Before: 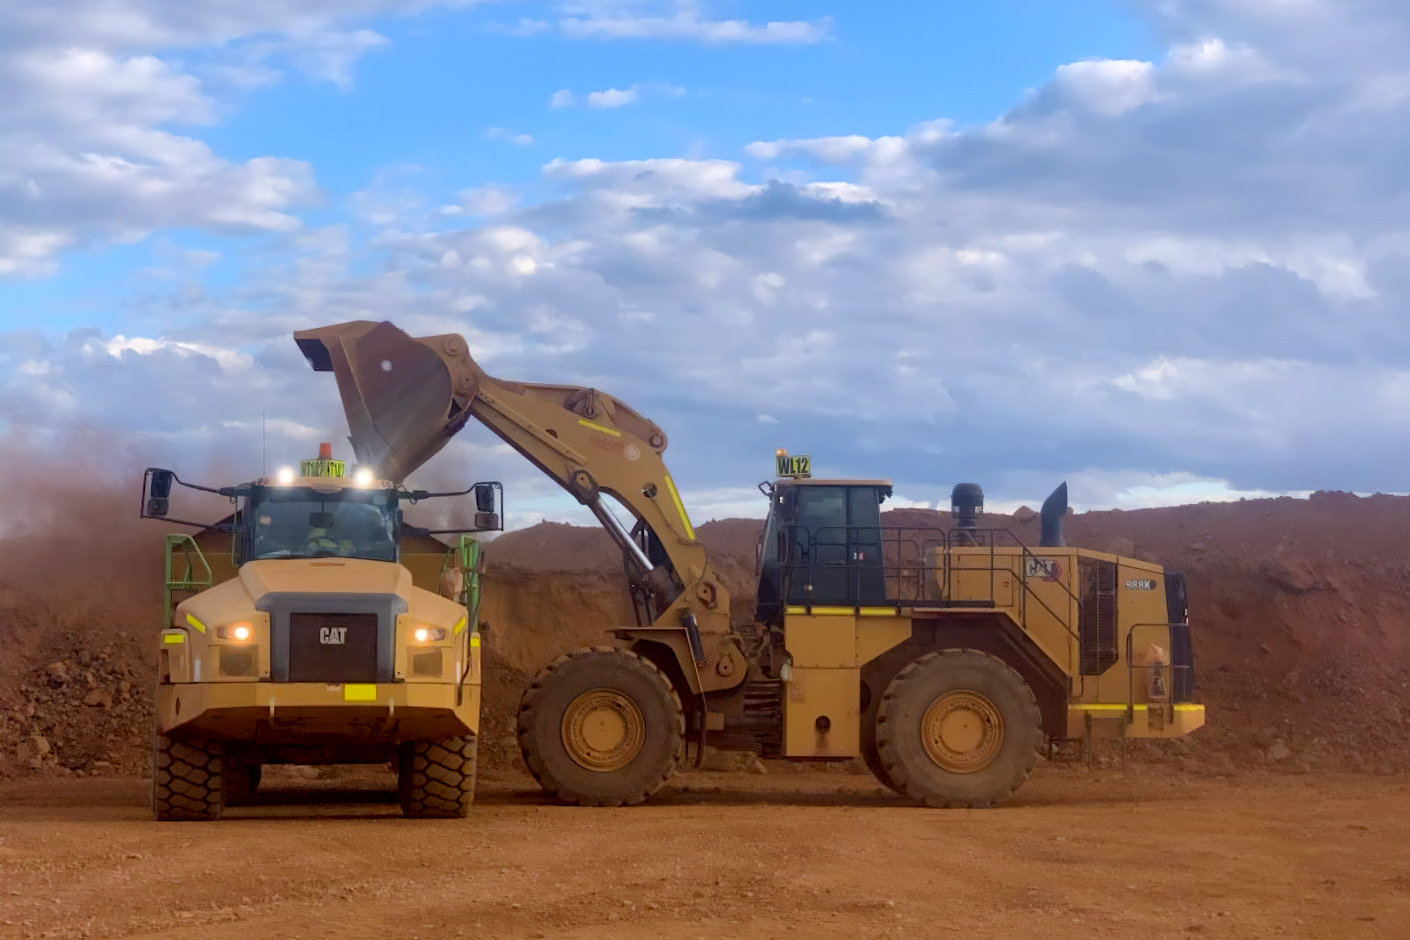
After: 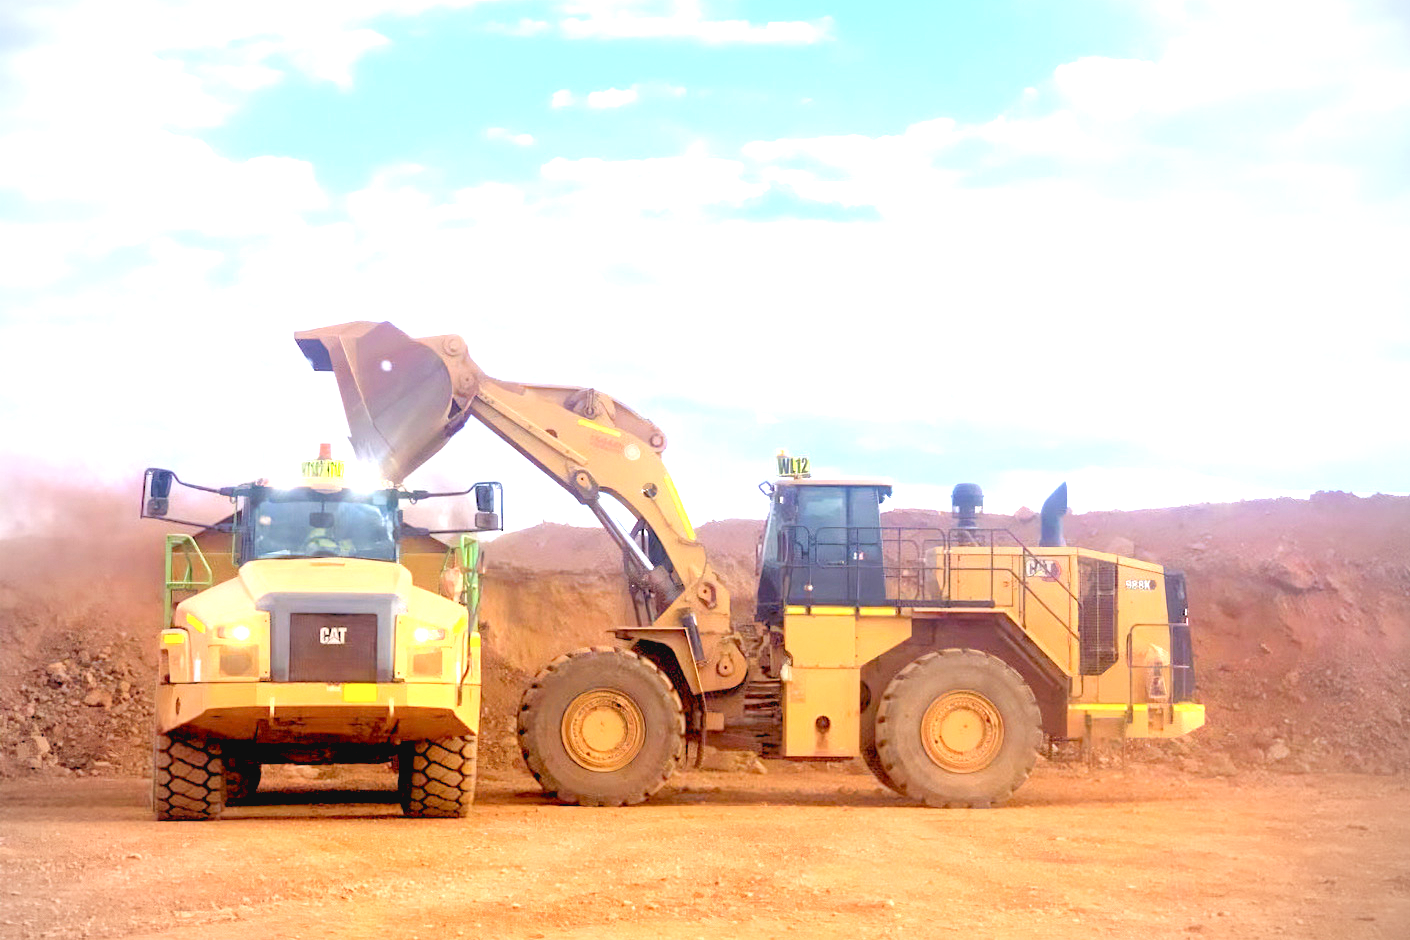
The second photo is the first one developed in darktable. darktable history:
exposure: black level correction 0.001, exposure 2.607 EV, compensate exposure bias true, compensate highlight preservation false
vignetting: on, module defaults
local contrast: mode bilateral grid, contrast 20, coarseness 50, detail 120%, midtone range 0.2
rgb levels: preserve colors sum RGB, levels [[0.038, 0.433, 0.934], [0, 0.5, 1], [0, 0.5, 1]]
contrast brightness saturation: contrast -0.1, saturation -0.1
